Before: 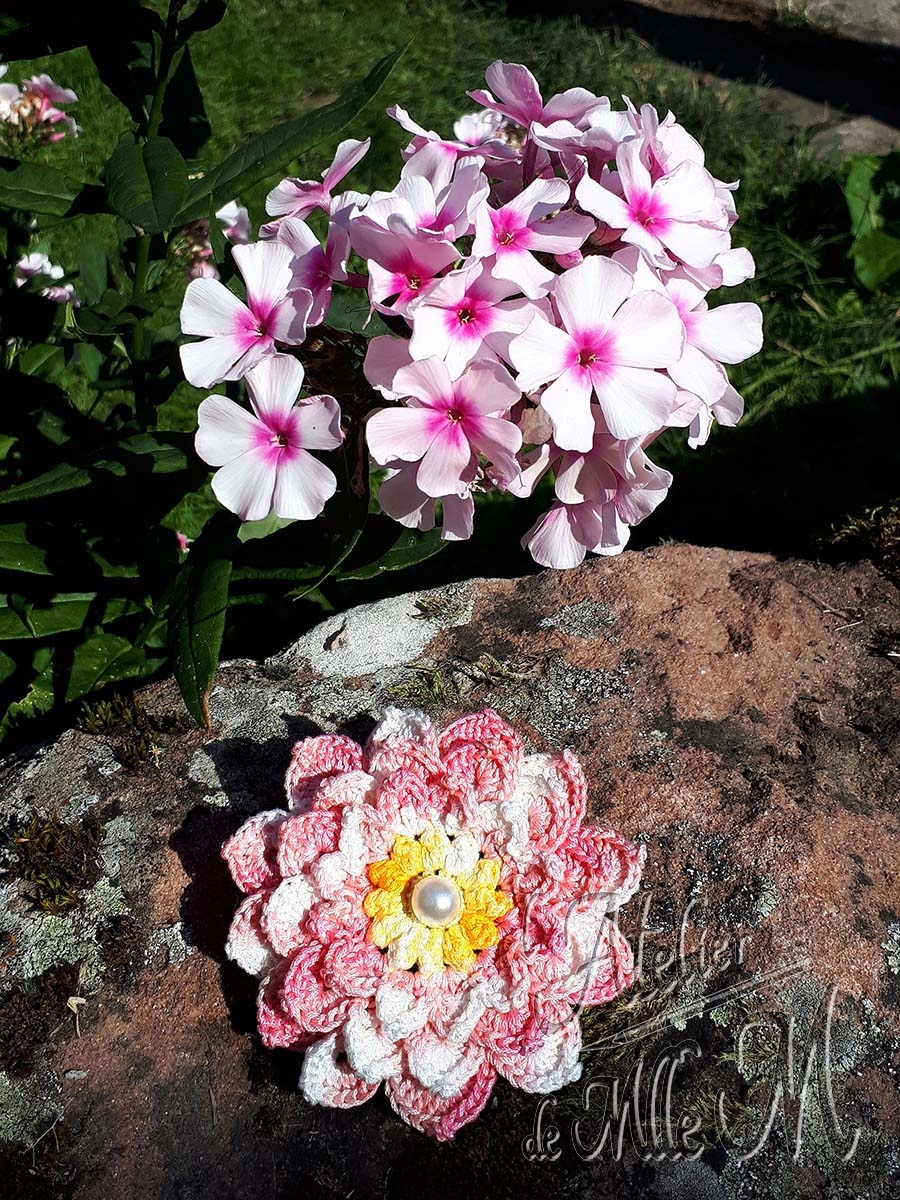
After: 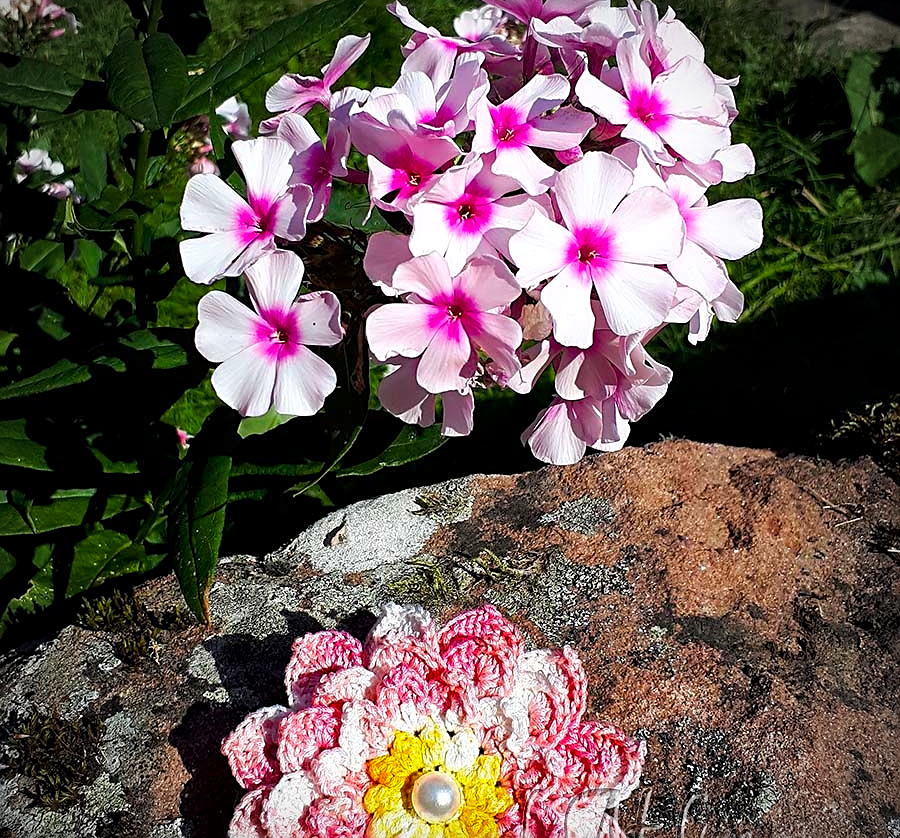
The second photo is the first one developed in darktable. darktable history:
sharpen: on, module defaults
crop and rotate: top 8.69%, bottom 21.405%
local contrast: mode bilateral grid, contrast 20, coarseness 50, detail 120%, midtone range 0.2
vignetting: unbound false
color balance rgb: shadows lift › chroma 1.017%, shadows lift › hue 241°, power › luminance 3.015%, power › hue 234.35°, linear chroma grading › global chroma 14.713%, perceptual saturation grading › global saturation 31.164%
